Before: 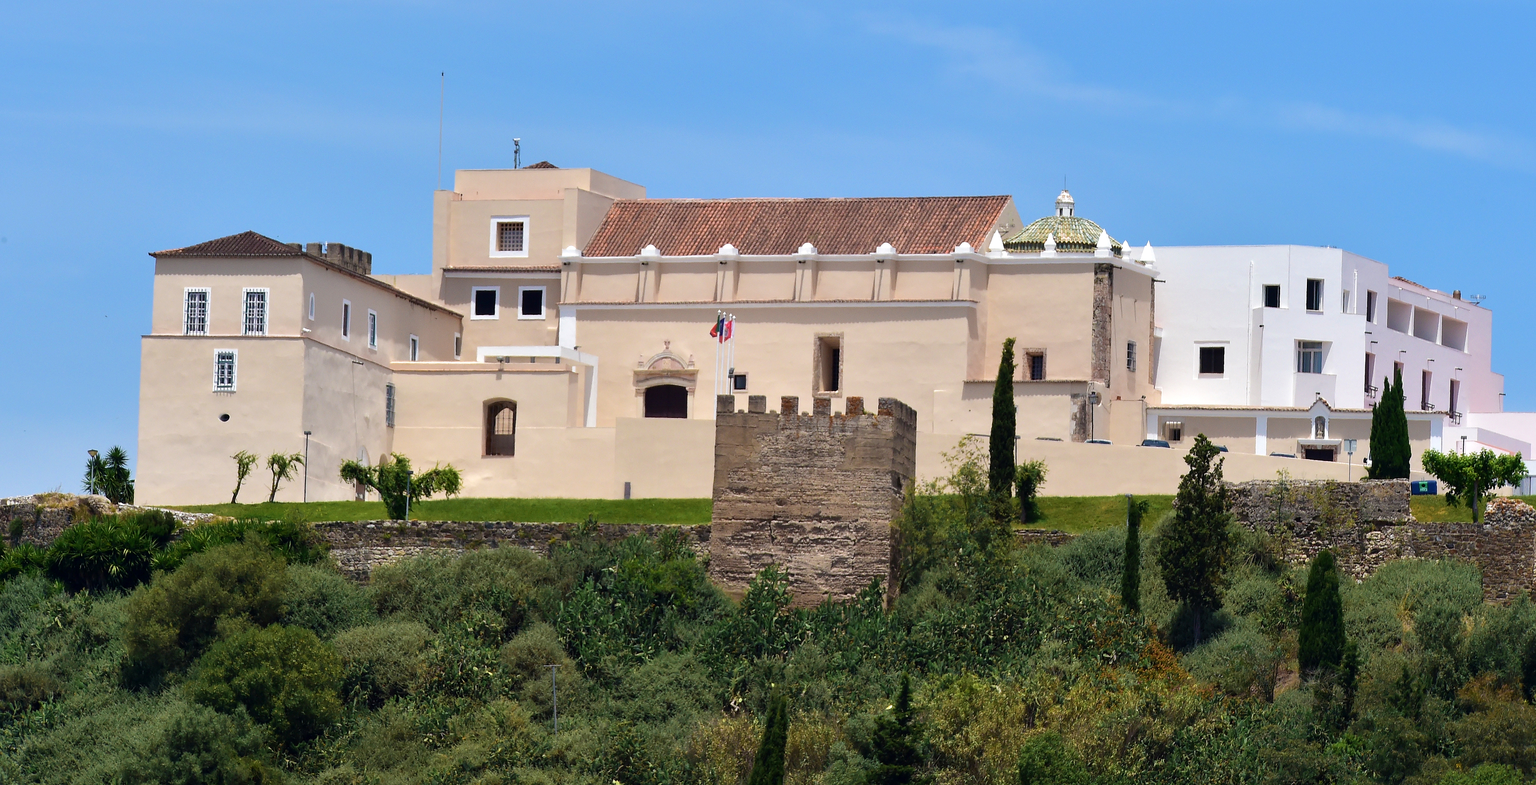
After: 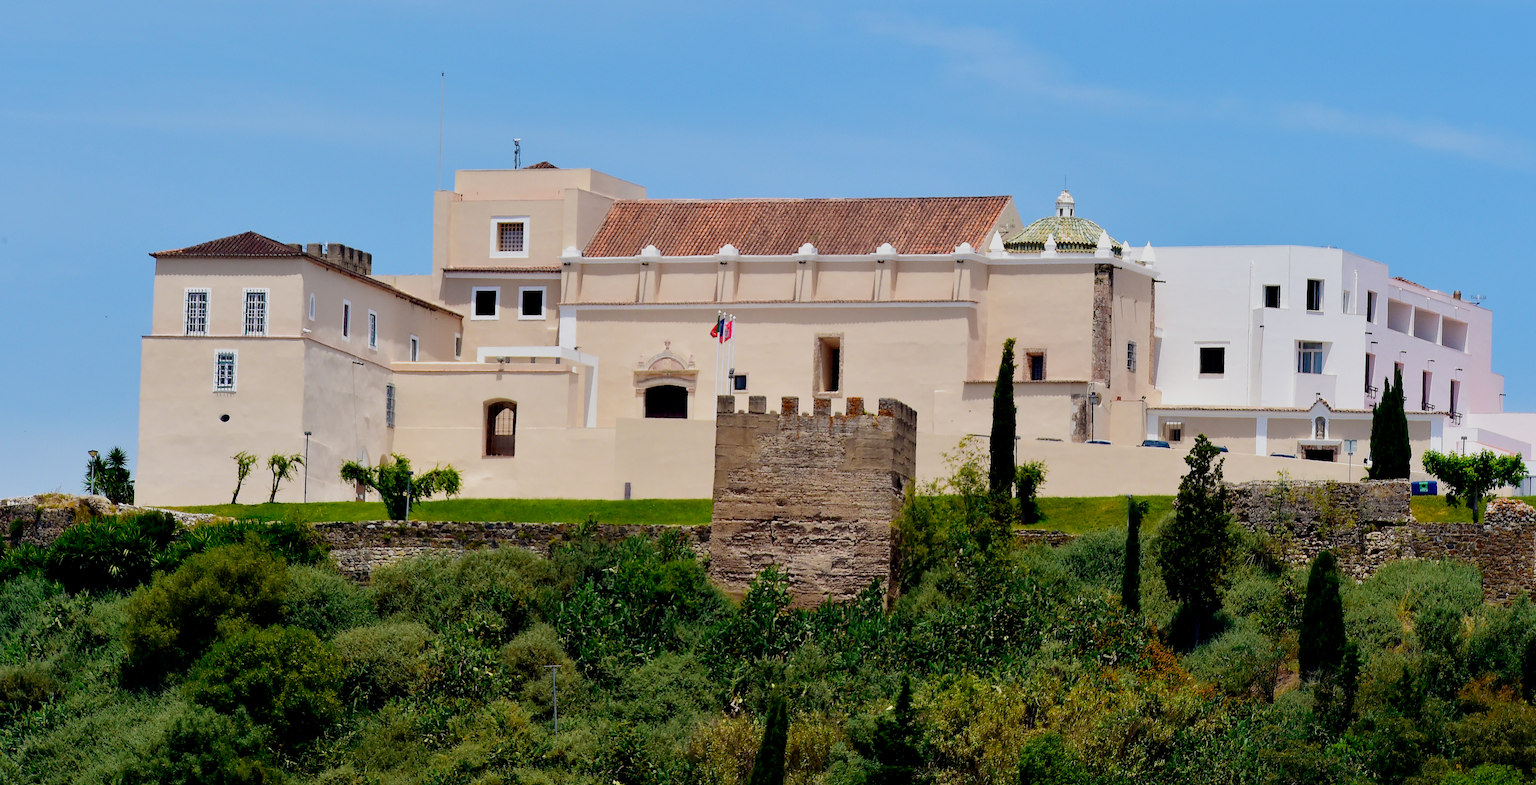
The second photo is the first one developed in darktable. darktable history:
filmic rgb: black relative exposure -7.62 EV, white relative exposure 4.65 EV, threshold 3 EV, target black luminance 0%, hardness 3.48, latitude 50.43%, contrast 1.038, highlights saturation mix 8.93%, shadows ↔ highlights balance -0.202%, preserve chrominance no, color science v5 (2021), enable highlight reconstruction true
